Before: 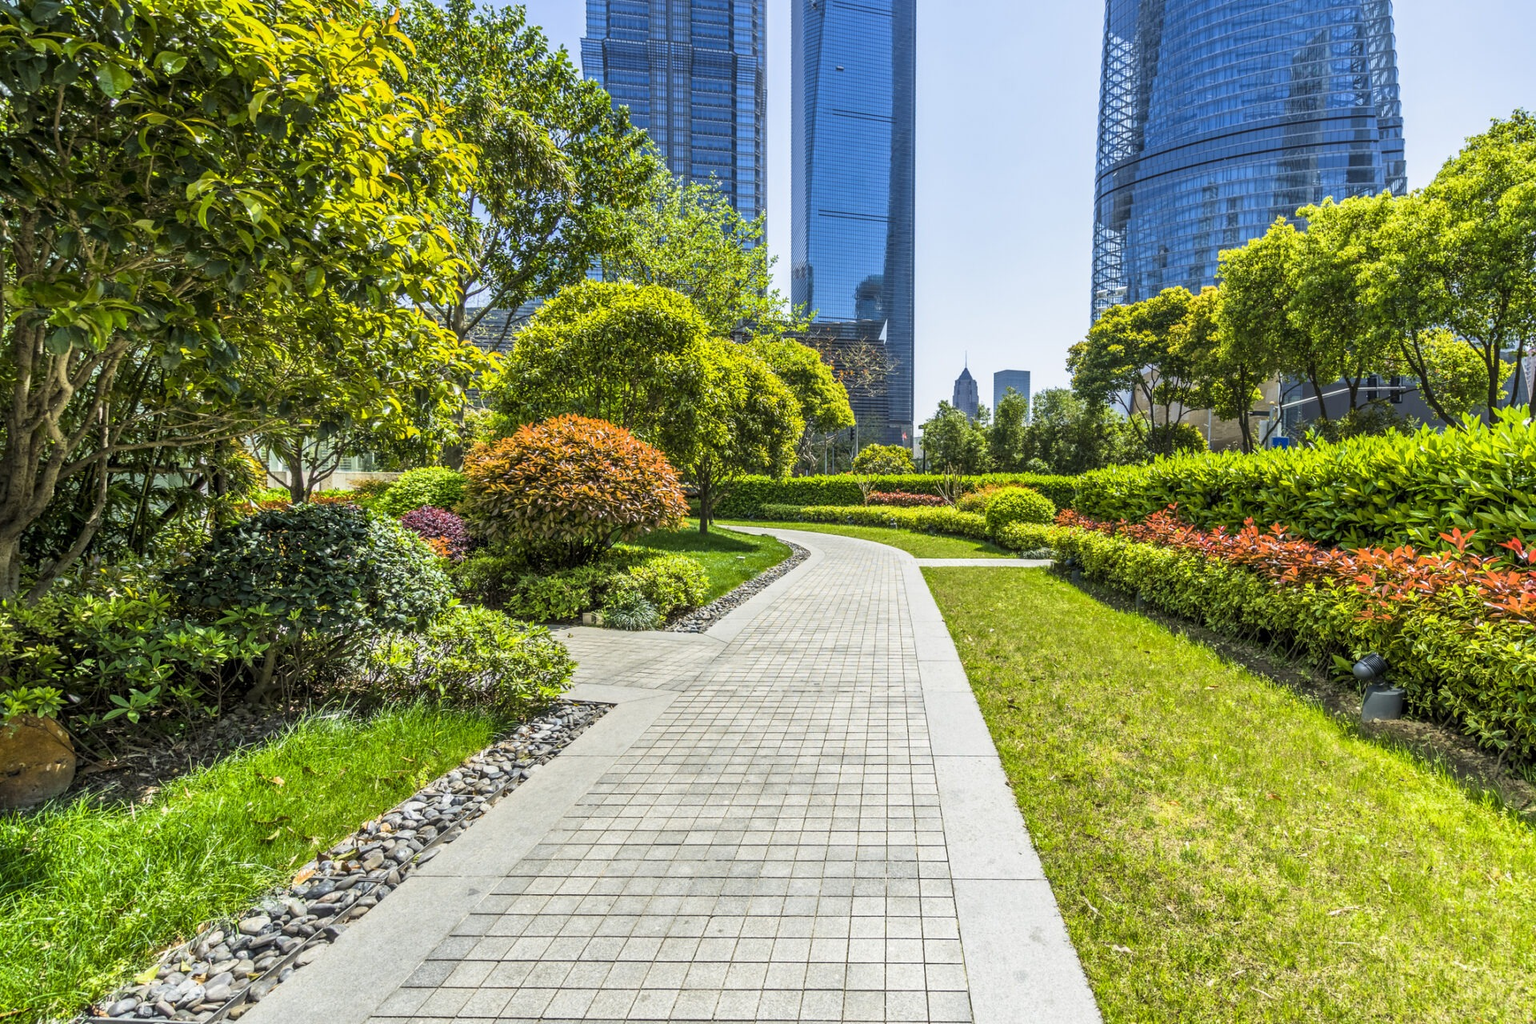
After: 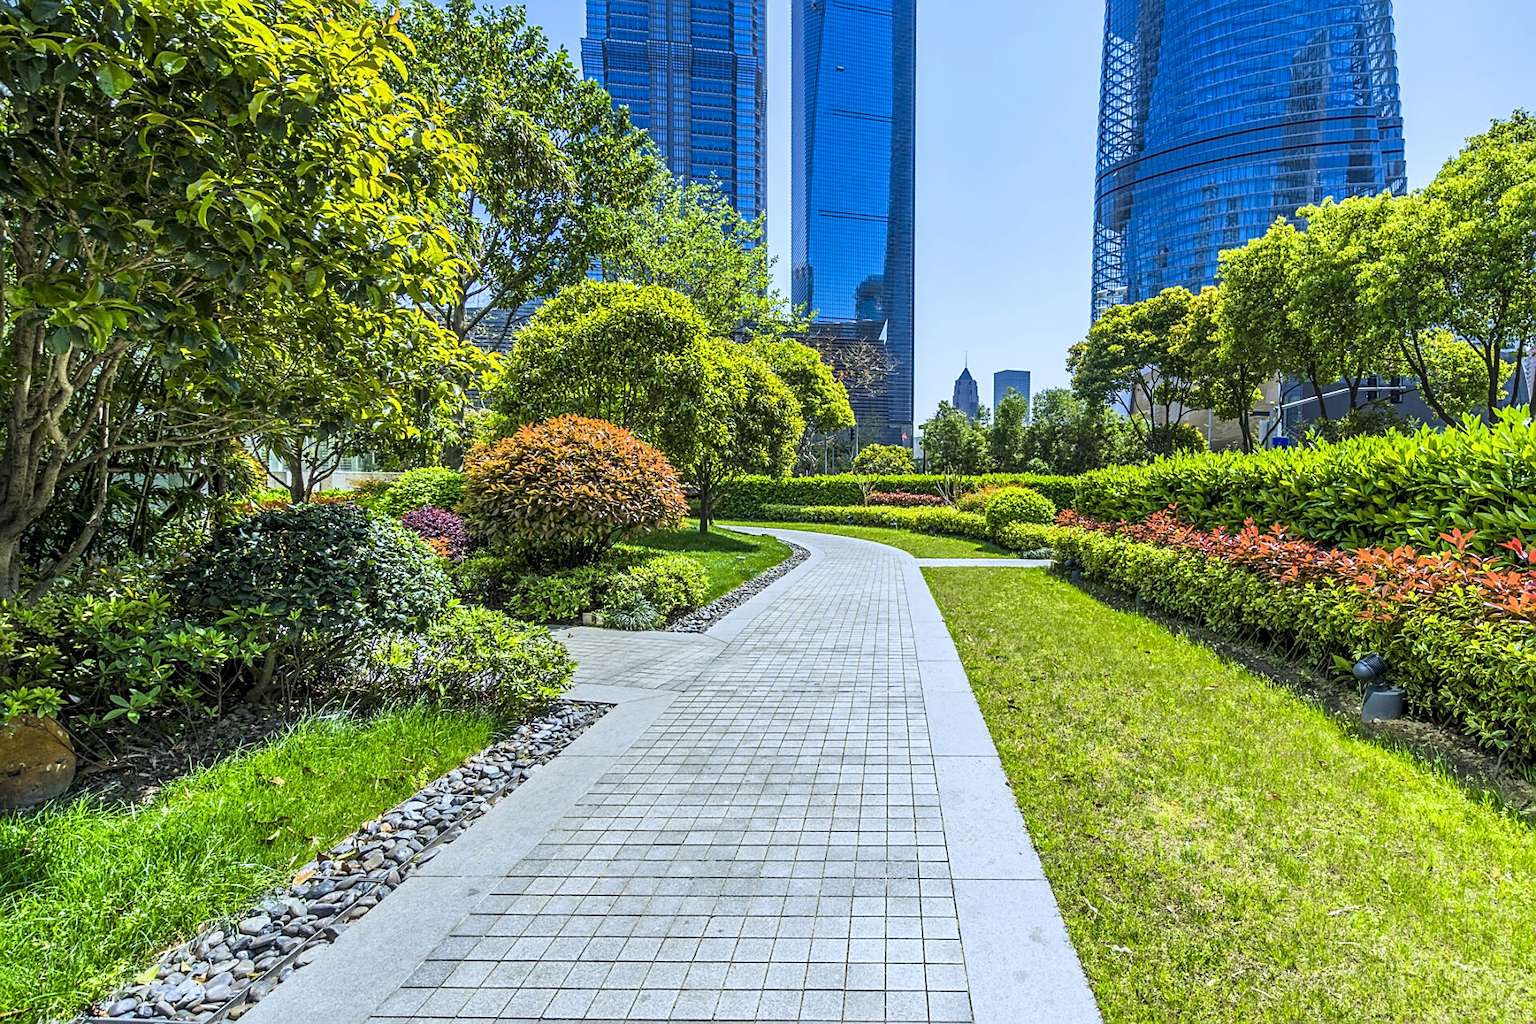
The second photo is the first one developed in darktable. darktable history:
color calibration: output R [0.994, 0.059, -0.119, 0], output G [-0.036, 1.09, -0.119, 0], output B [0.078, -0.108, 0.961, 0], illuminant custom, x 0.371, y 0.382, temperature 4281.14 K
sharpen: on, module defaults
